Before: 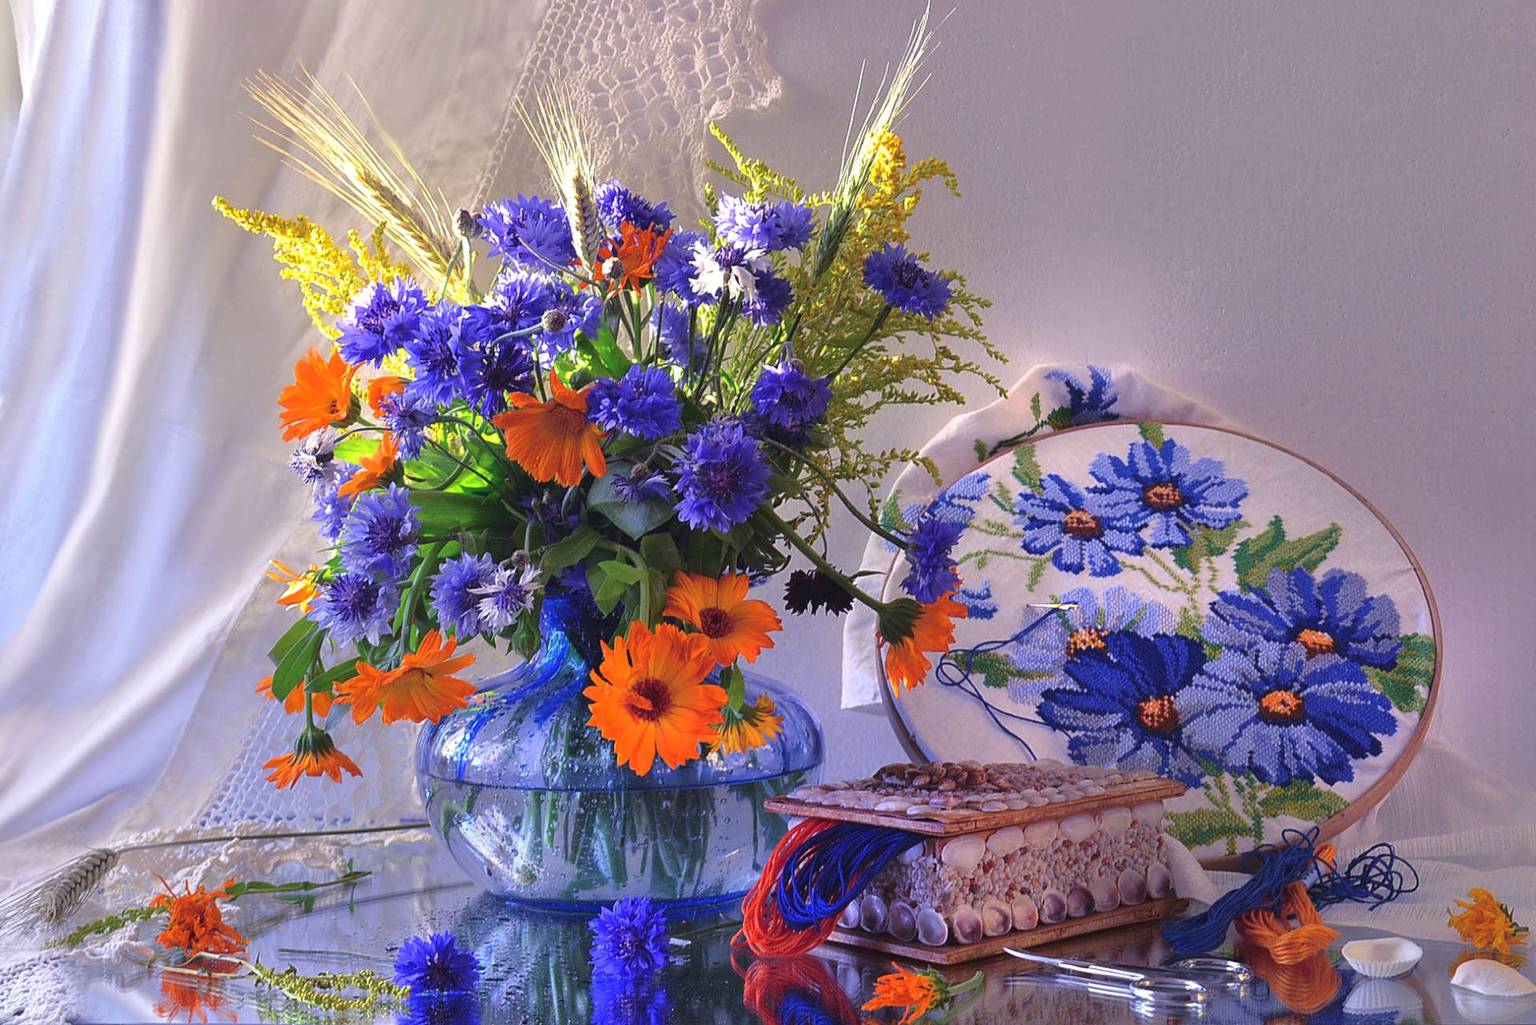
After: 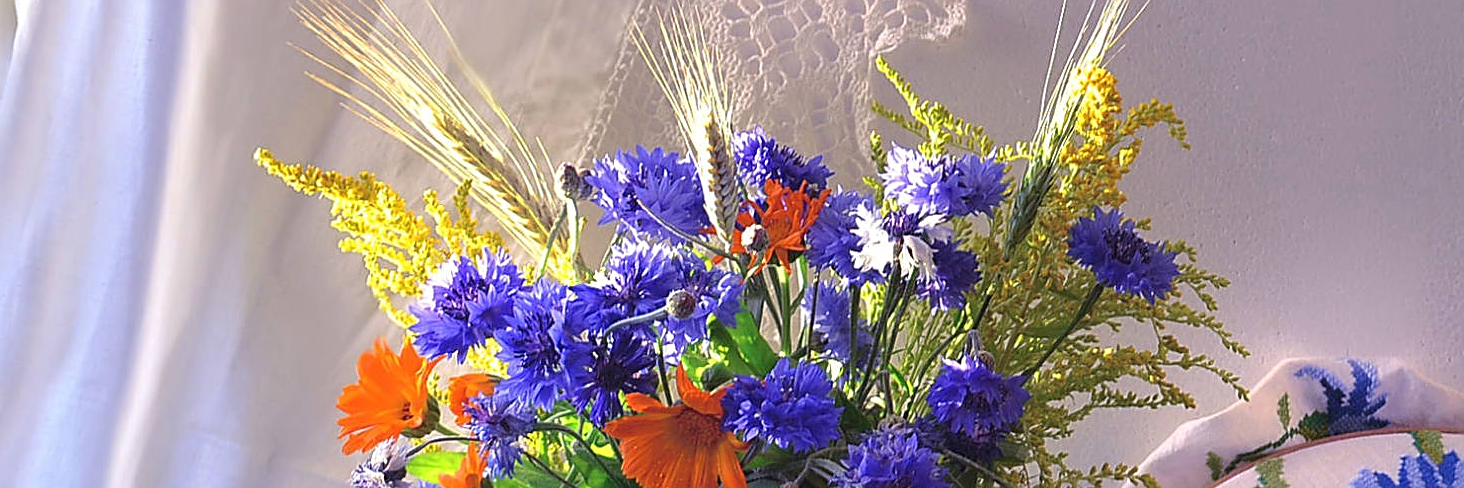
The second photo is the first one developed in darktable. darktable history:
sharpen: on, module defaults
crop: left 0.579%, top 7.627%, right 23.167%, bottom 54.275%
